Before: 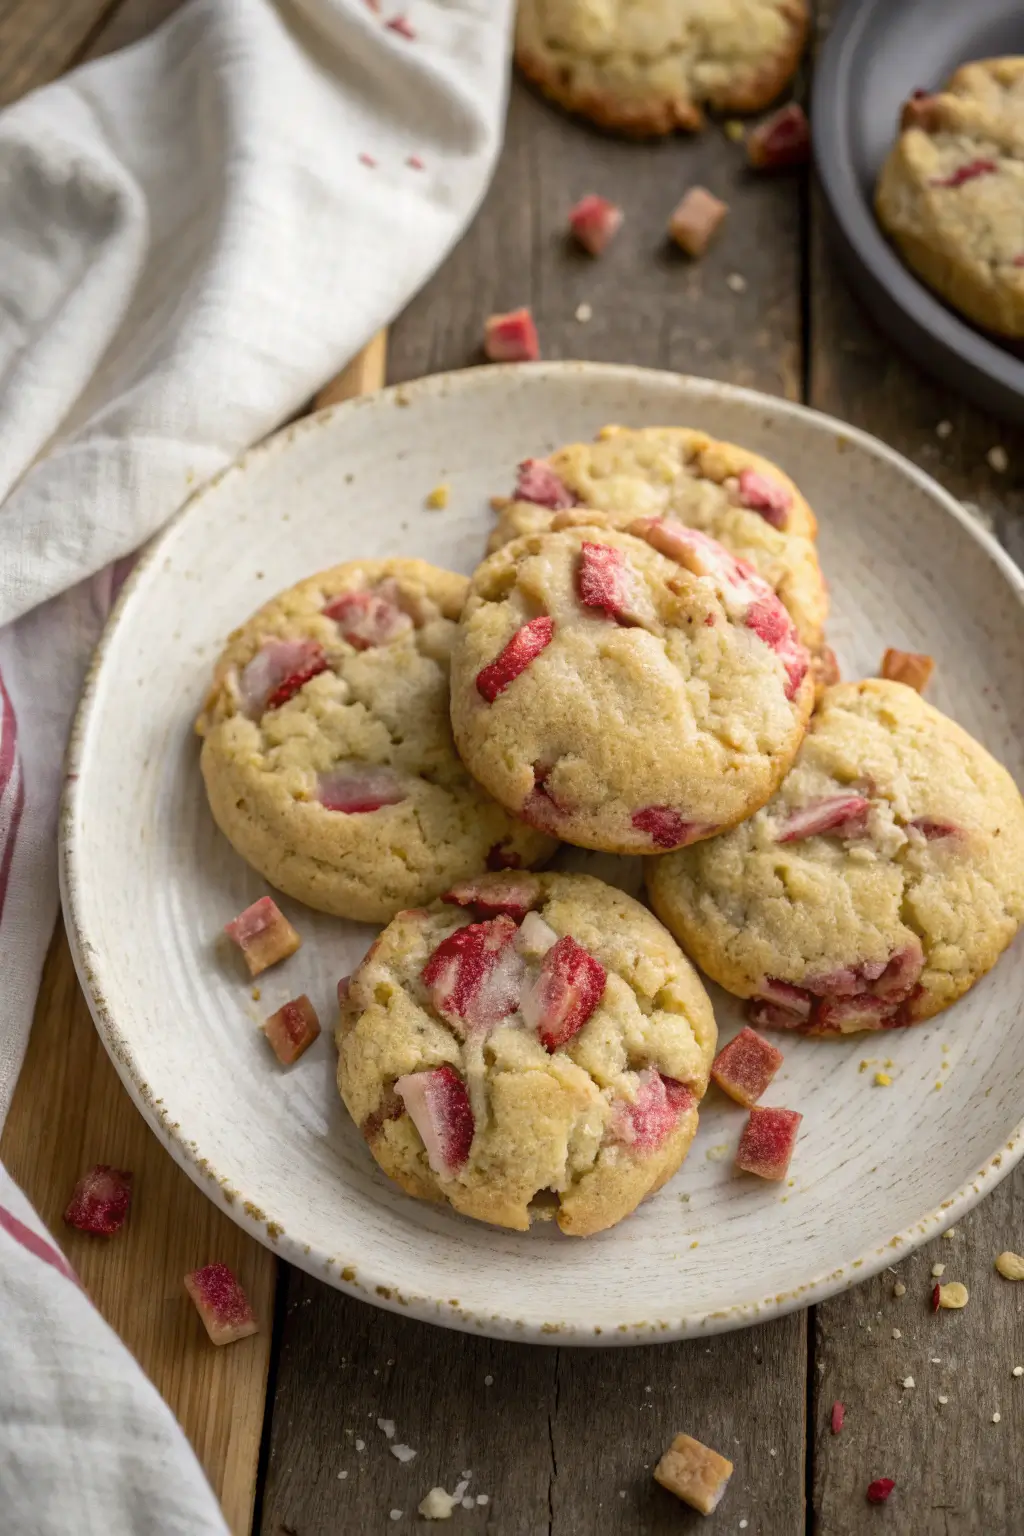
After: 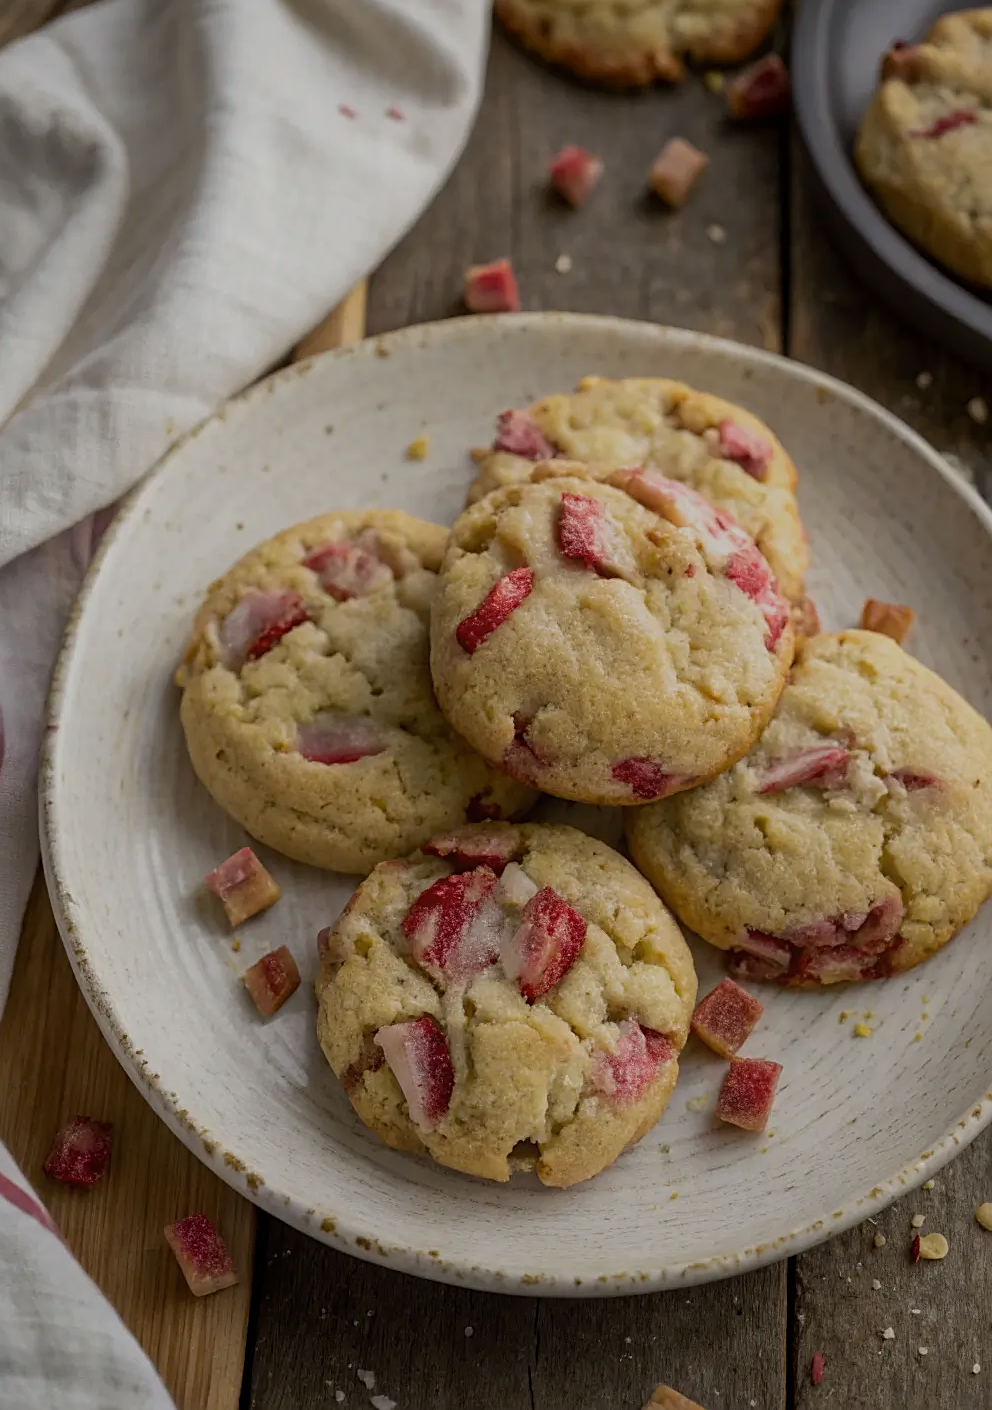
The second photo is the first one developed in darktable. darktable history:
crop: left 1.964%, top 3.251%, right 1.122%, bottom 4.933%
exposure: black level correction 0, exposure -0.766 EV, compensate highlight preservation false
sharpen: on, module defaults
